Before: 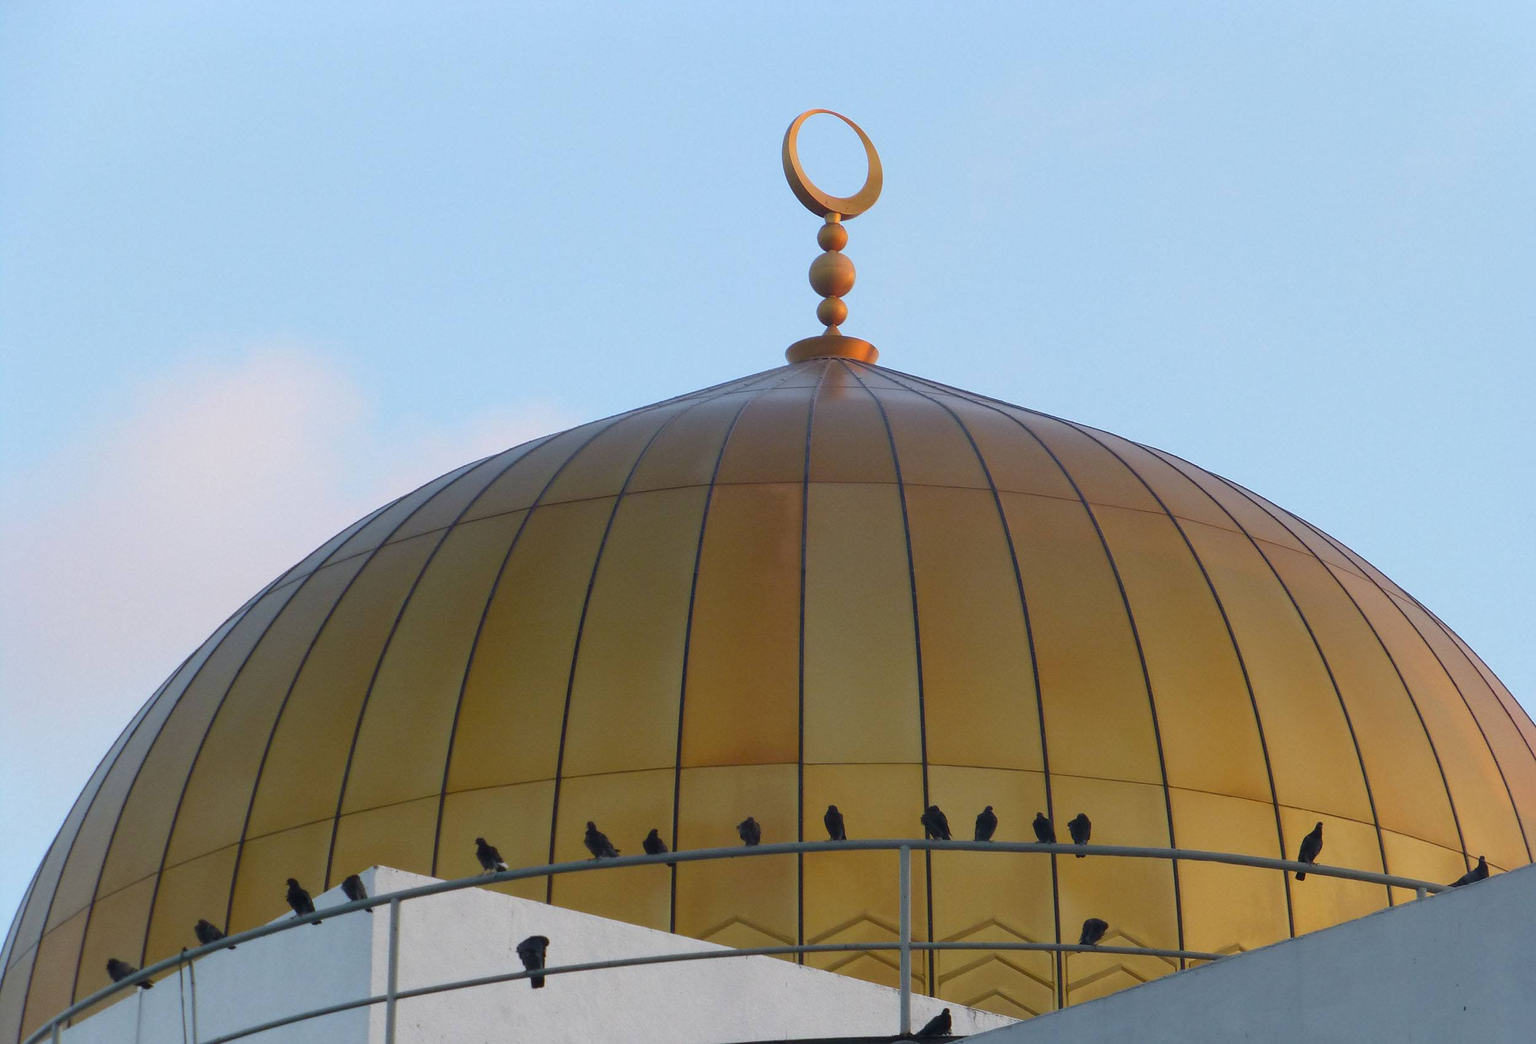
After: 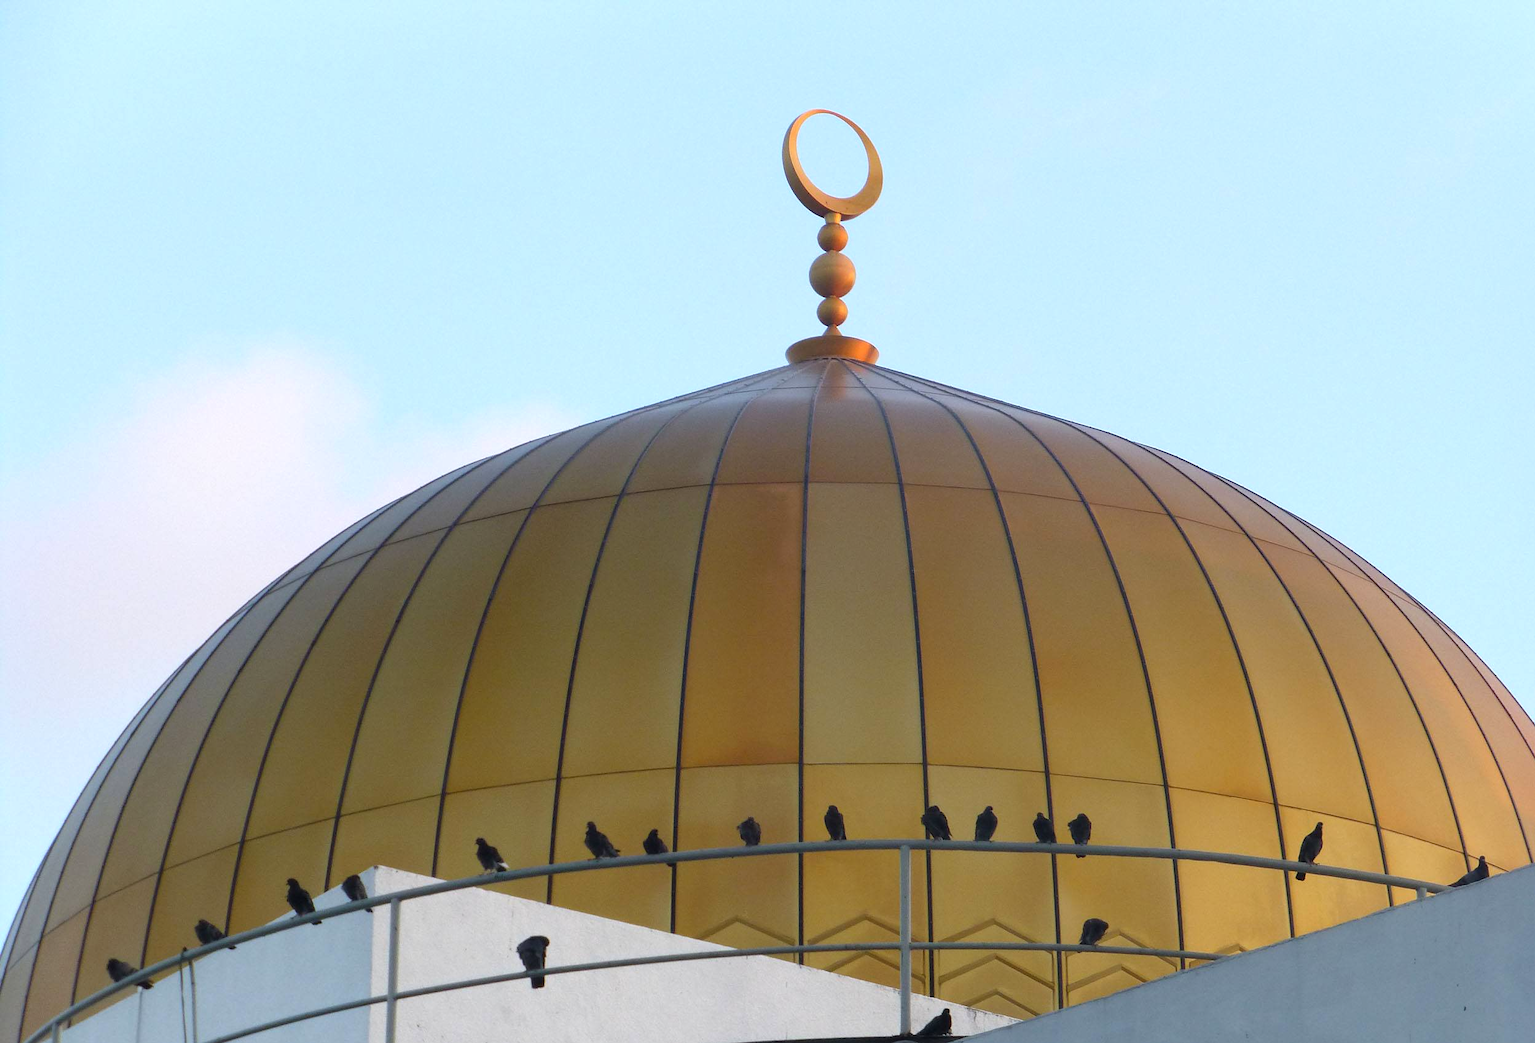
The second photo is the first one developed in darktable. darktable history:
tone equalizer: -8 EV -0.45 EV, -7 EV -0.416 EV, -6 EV -0.31 EV, -5 EV -0.26 EV, -3 EV 0.195 EV, -2 EV 0.363 EV, -1 EV 0.395 EV, +0 EV 0.447 EV
